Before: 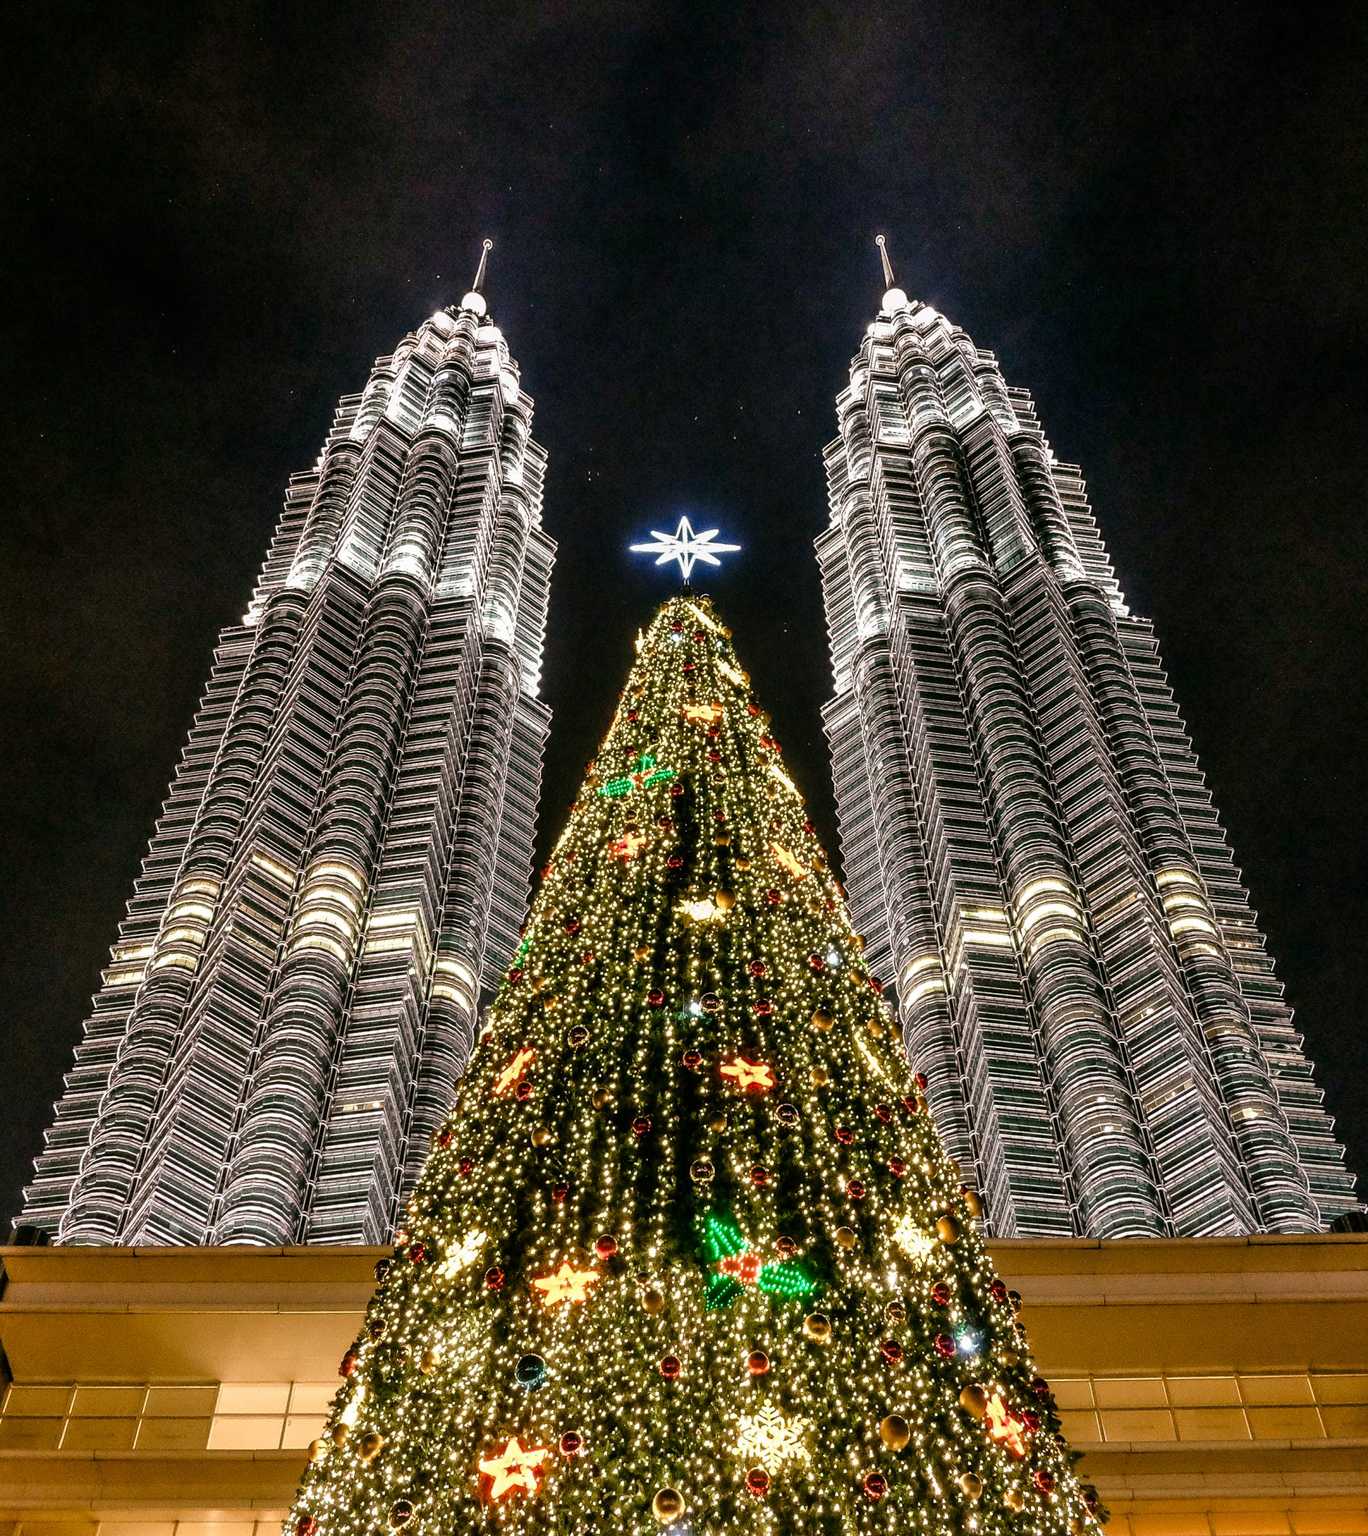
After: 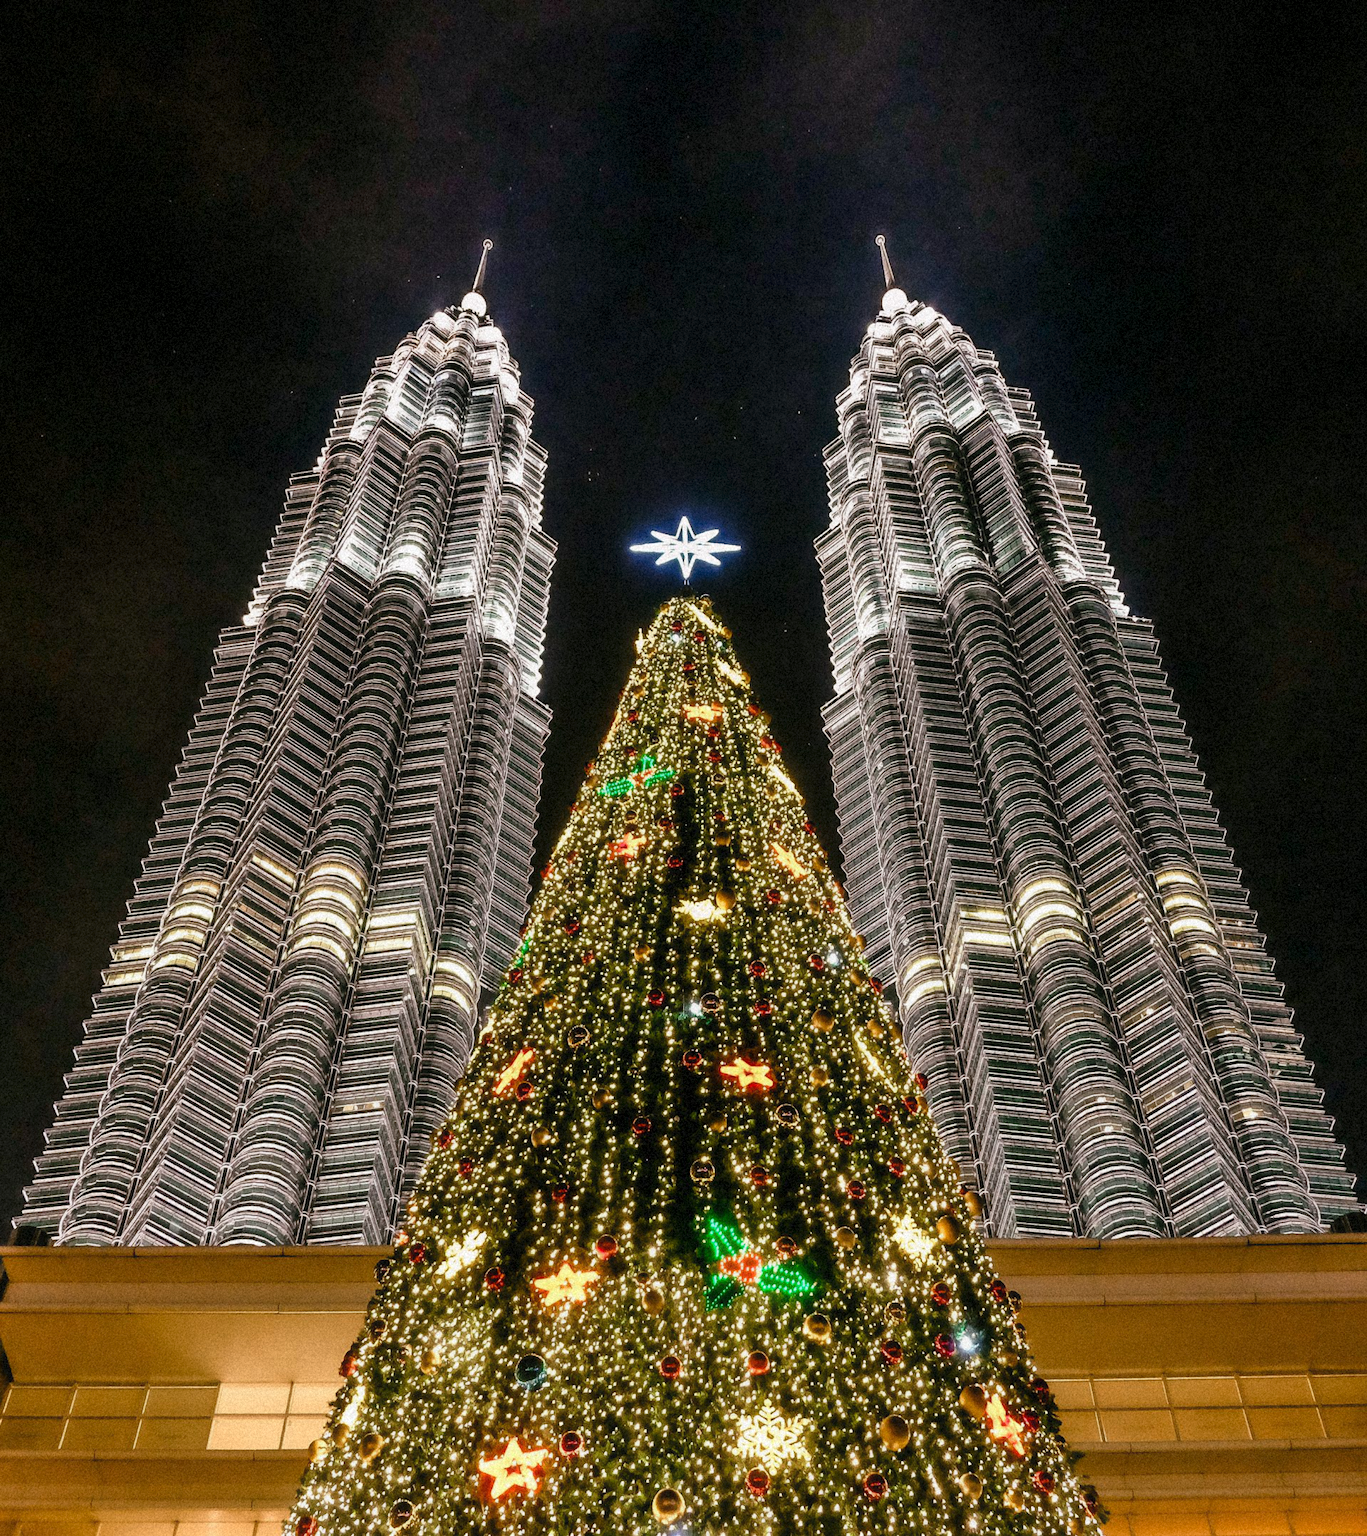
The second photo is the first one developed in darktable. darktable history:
grain: mid-tones bias 0%
contrast equalizer: octaves 7, y [[0.502, 0.505, 0.512, 0.529, 0.564, 0.588], [0.5 ×6], [0.502, 0.505, 0.512, 0.529, 0.564, 0.588], [0, 0.001, 0.001, 0.004, 0.008, 0.011], [0, 0.001, 0.001, 0.004, 0.008, 0.011]], mix -1
